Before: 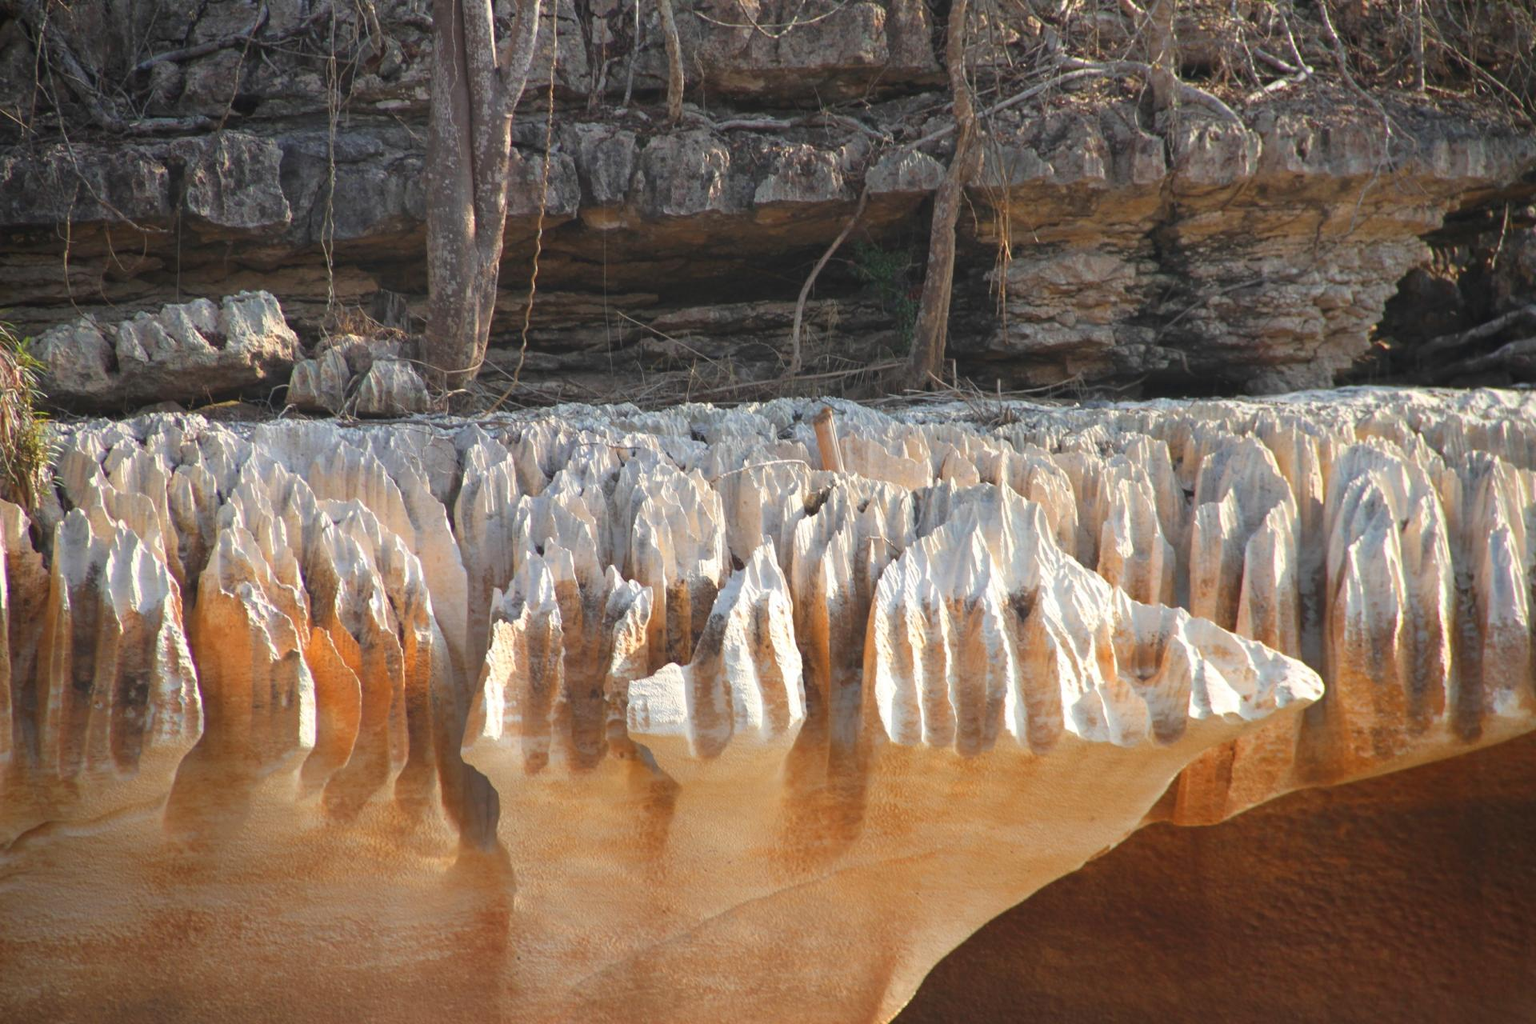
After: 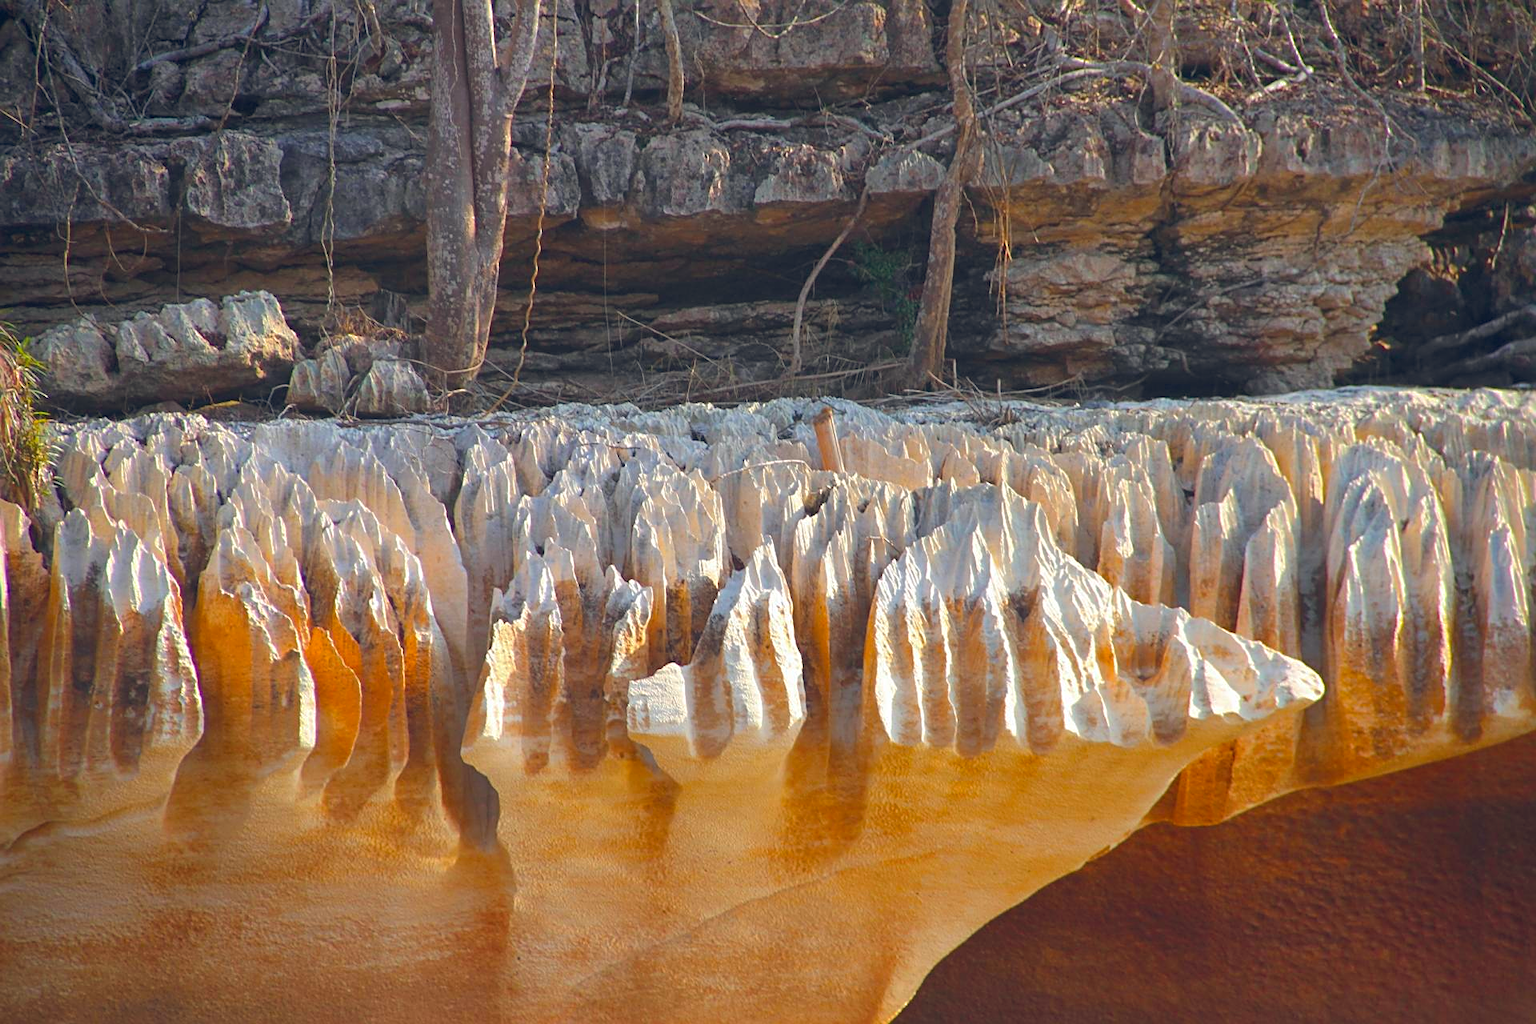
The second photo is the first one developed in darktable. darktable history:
shadows and highlights: shadows 40.2, highlights -60.05
sharpen: on, module defaults
contrast brightness saturation: contrast 0.051
color balance rgb: global offset › chroma 0.099%, global offset › hue 253.33°, perceptual saturation grading › global saturation 31.114%, global vibrance 20%
